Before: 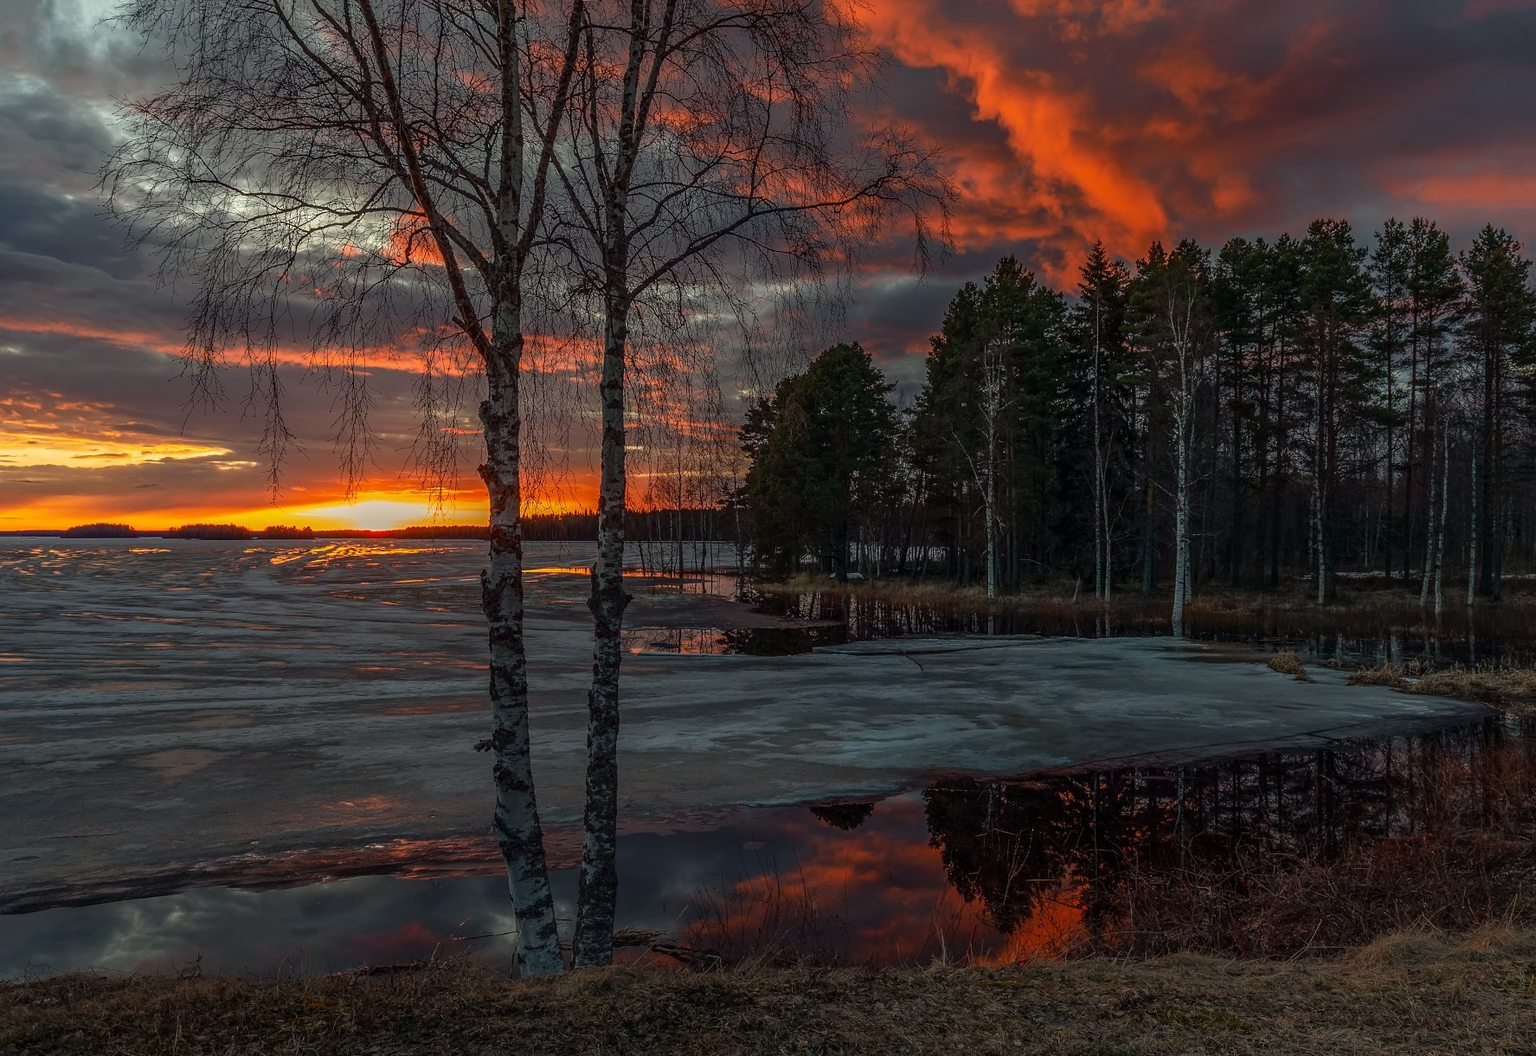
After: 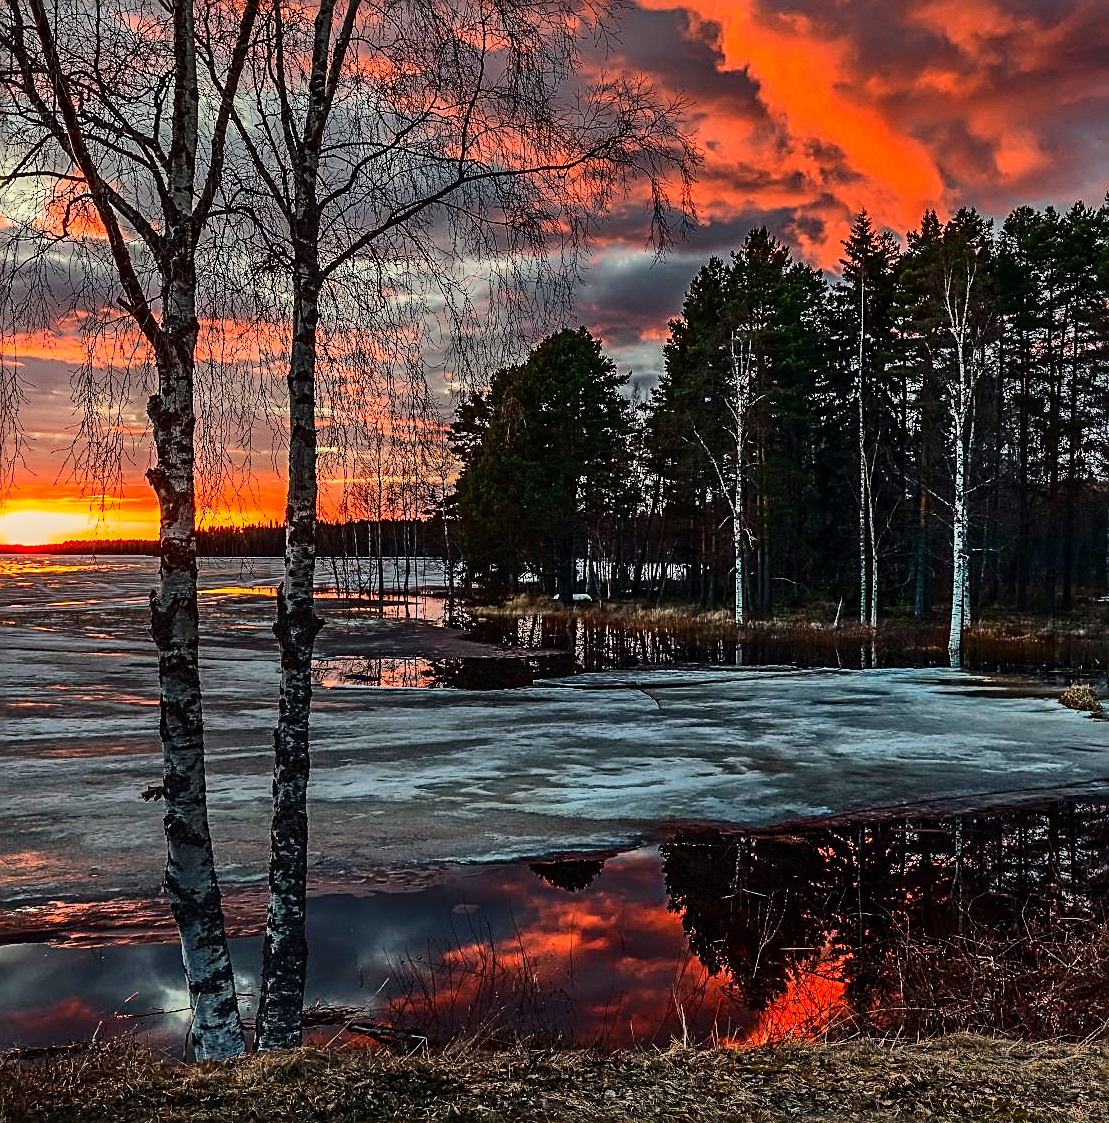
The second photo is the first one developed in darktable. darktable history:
crop and rotate: left 22.915%, top 5.623%, right 14.579%, bottom 2.251%
contrast brightness saturation: contrast 0.134, brightness -0.048, saturation 0.15
tone equalizer: -7 EV 0.159 EV, -6 EV 0.568 EV, -5 EV 1.13 EV, -4 EV 1.37 EV, -3 EV 1.16 EV, -2 EV 0.6 EV, -1 EV 0.155 EV, edges refinement/feathering 500, mask exposure compensation -1.57 EV, preserve details no
sharpen: radius 2.559, amount 0.637
shadows and highlights: soften with gaussian
